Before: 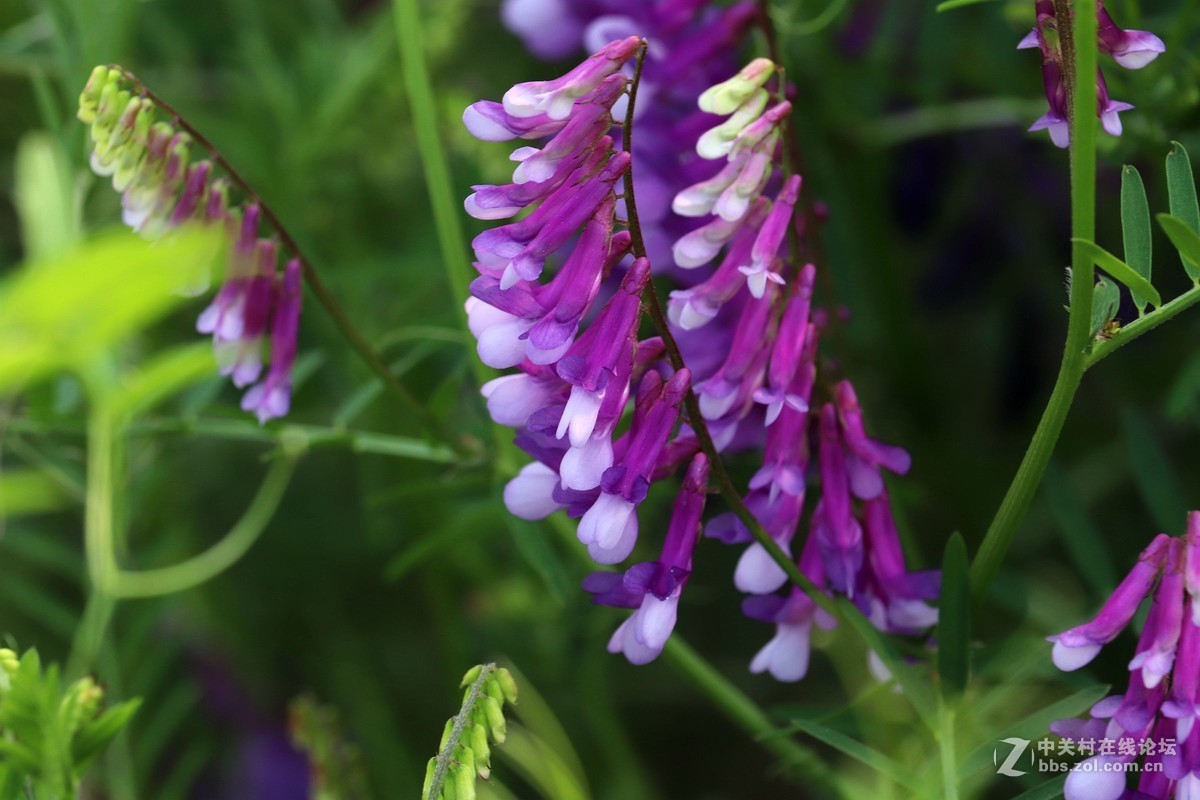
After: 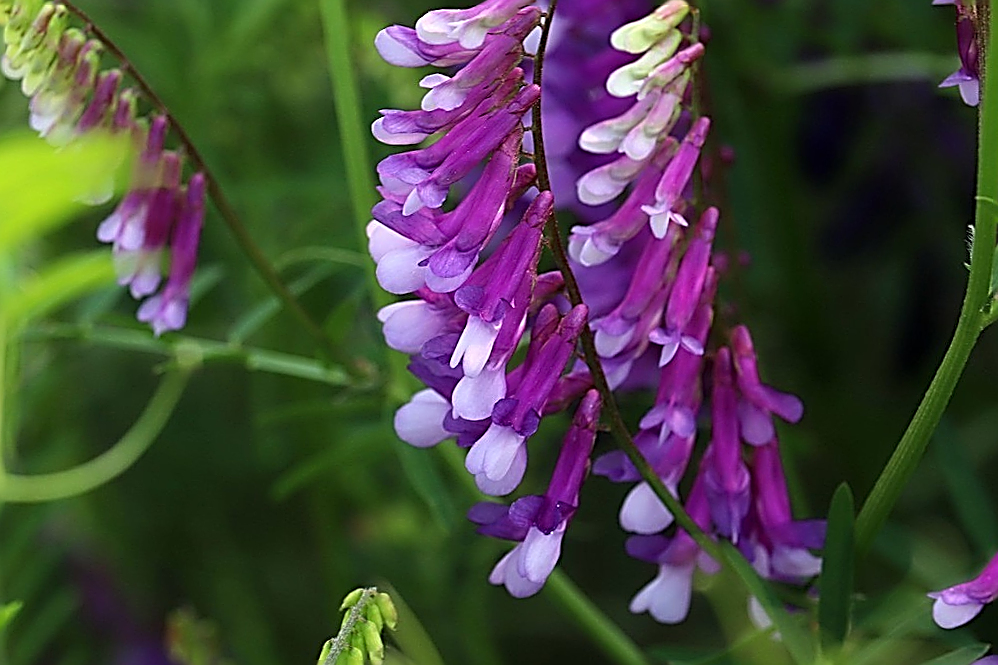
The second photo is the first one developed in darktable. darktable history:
sharpen: amount 1.861
crop and rotate: angle -3.27°, left 5.211%, top 5.211%, right 4.607%, bottom 4.607%
